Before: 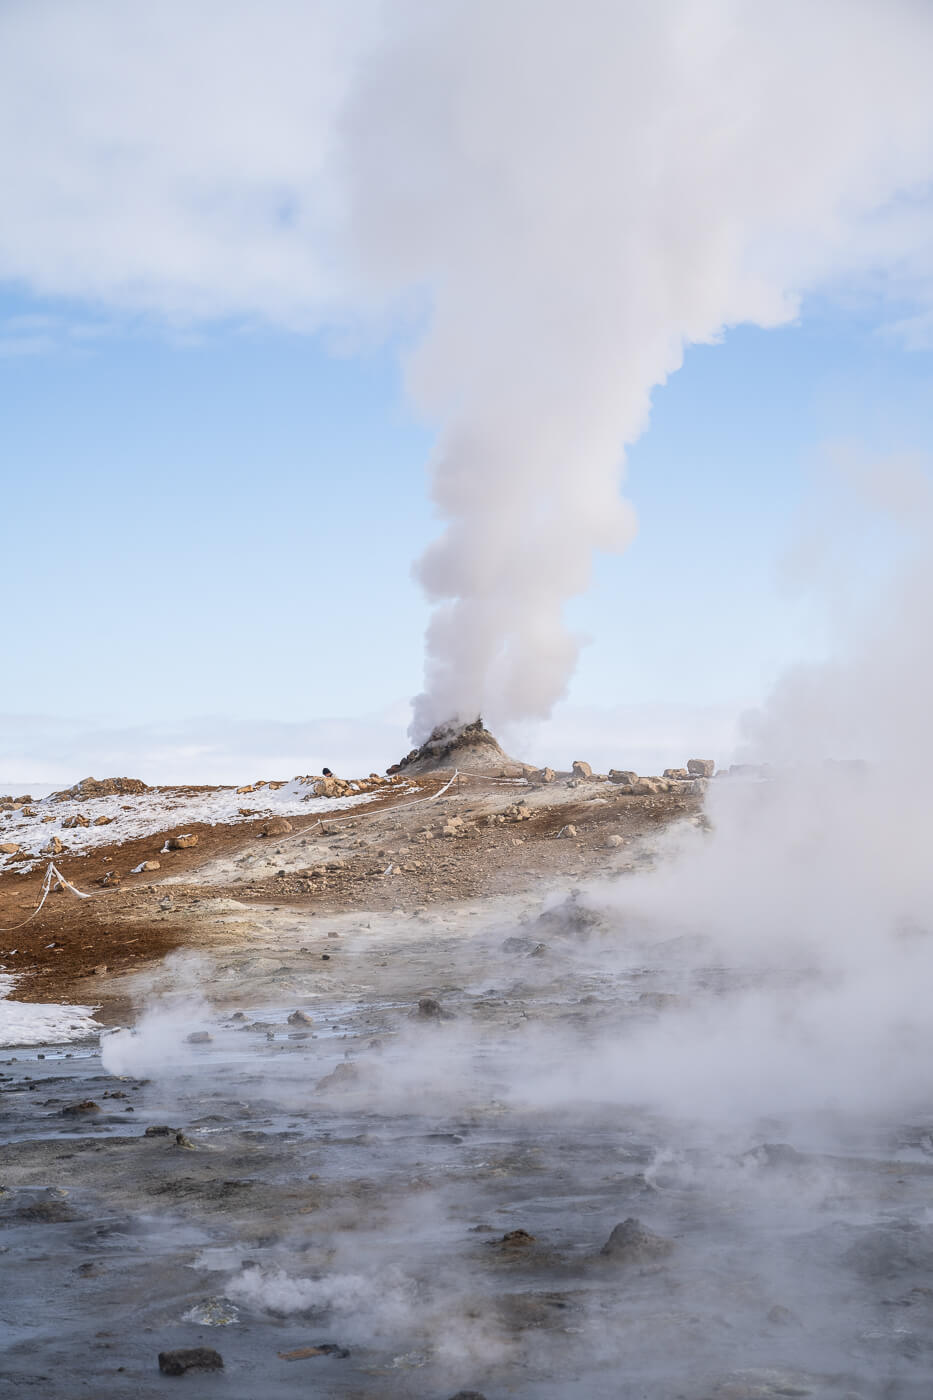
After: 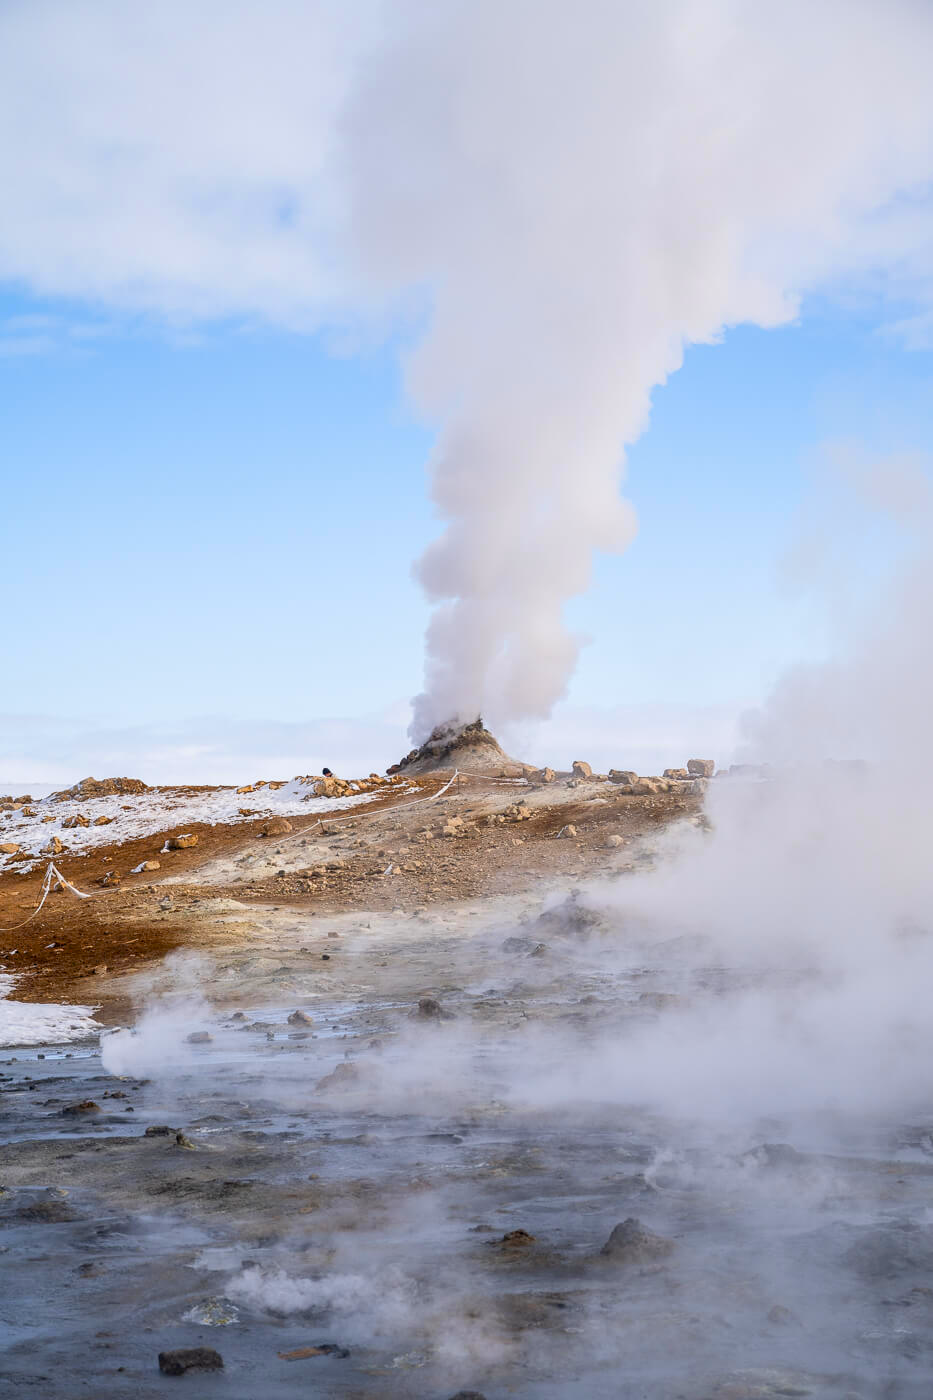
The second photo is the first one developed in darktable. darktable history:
contrast brightness saturation: saturation 0.183
color balance rgb: global offset › luminance -0.469%, perceptual saturation grading › global saturation 19.479%
